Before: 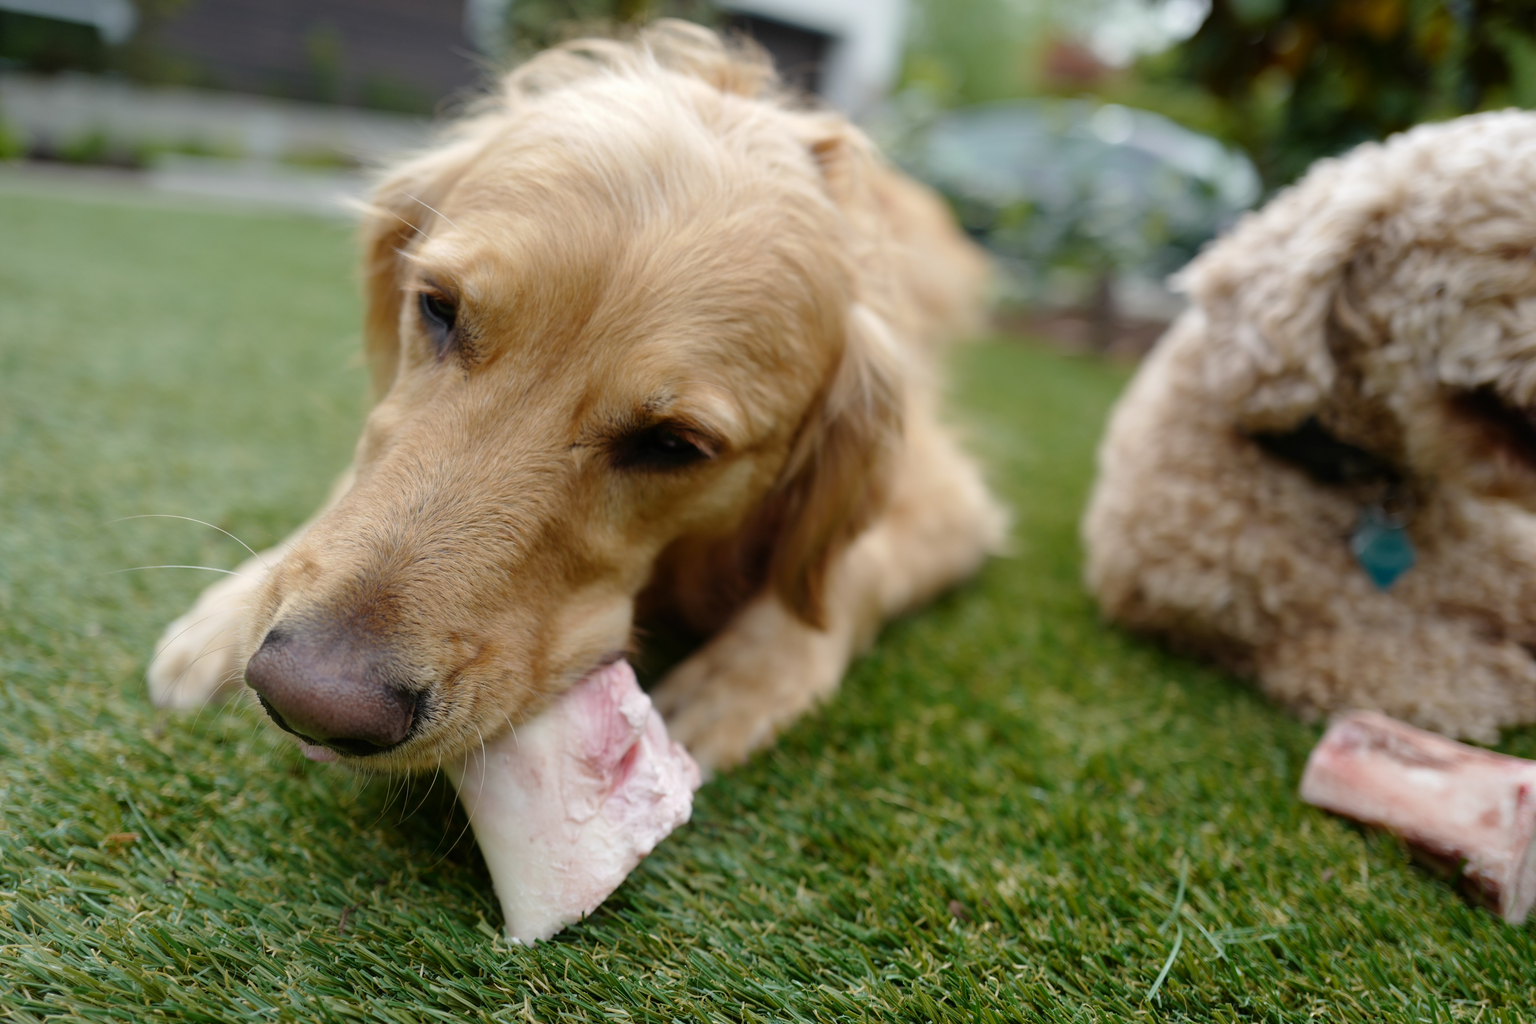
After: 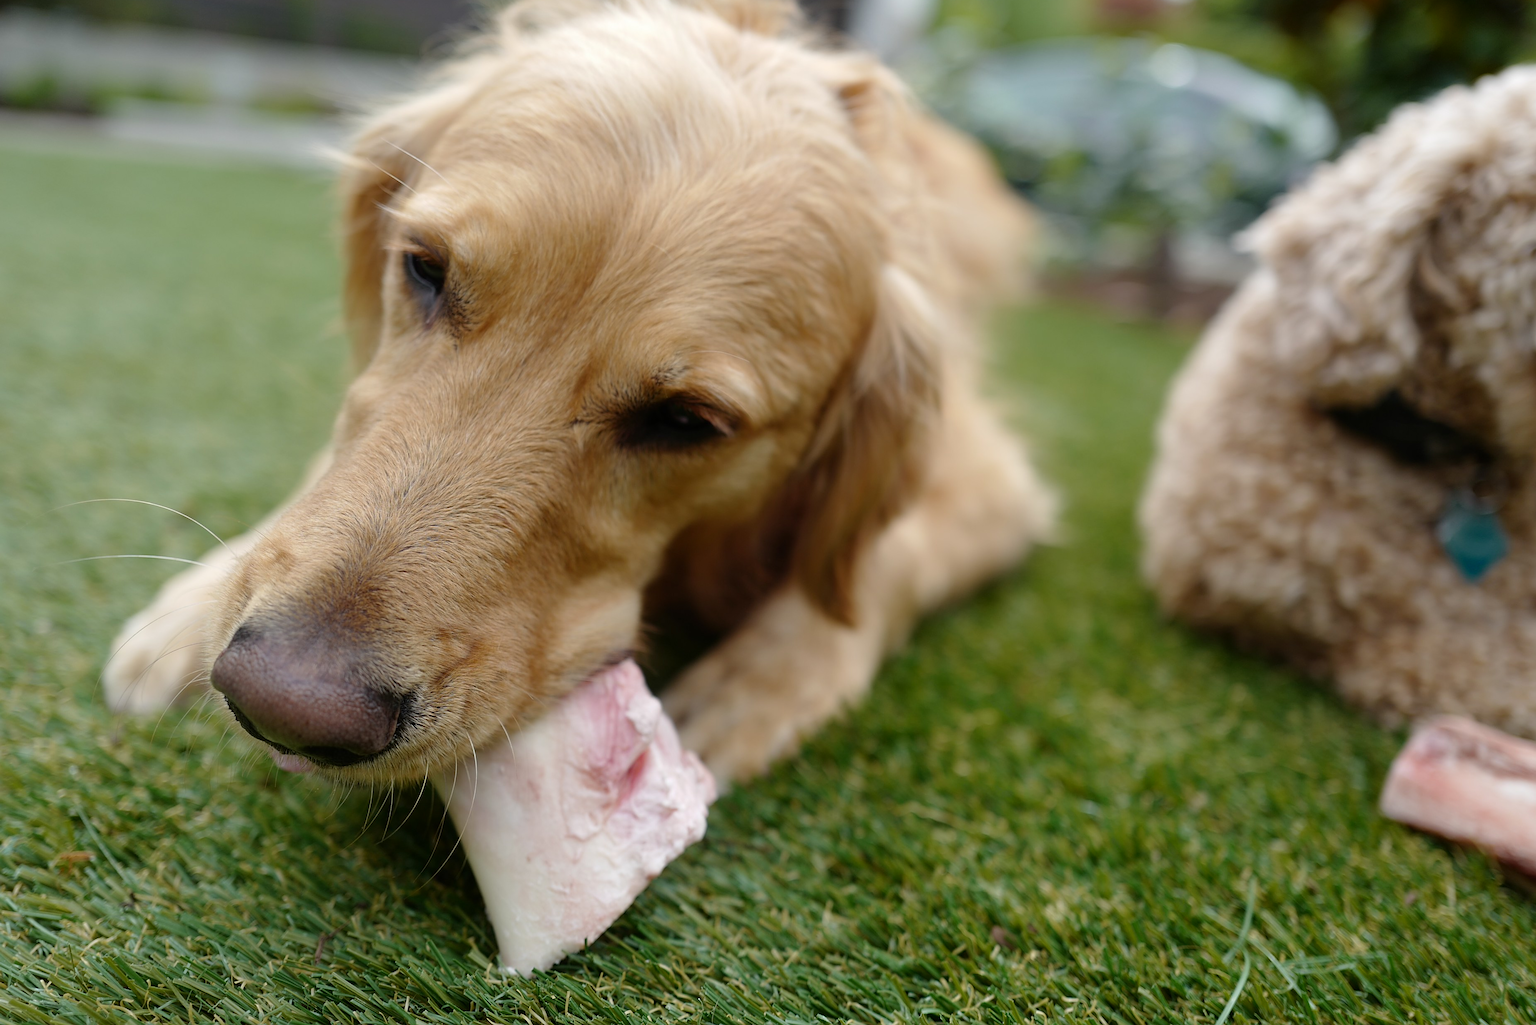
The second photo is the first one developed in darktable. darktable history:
sharpen: on, module defaults
crop: left 3.57%, top 6.371%, right 6.172%, bottom 3.301%
